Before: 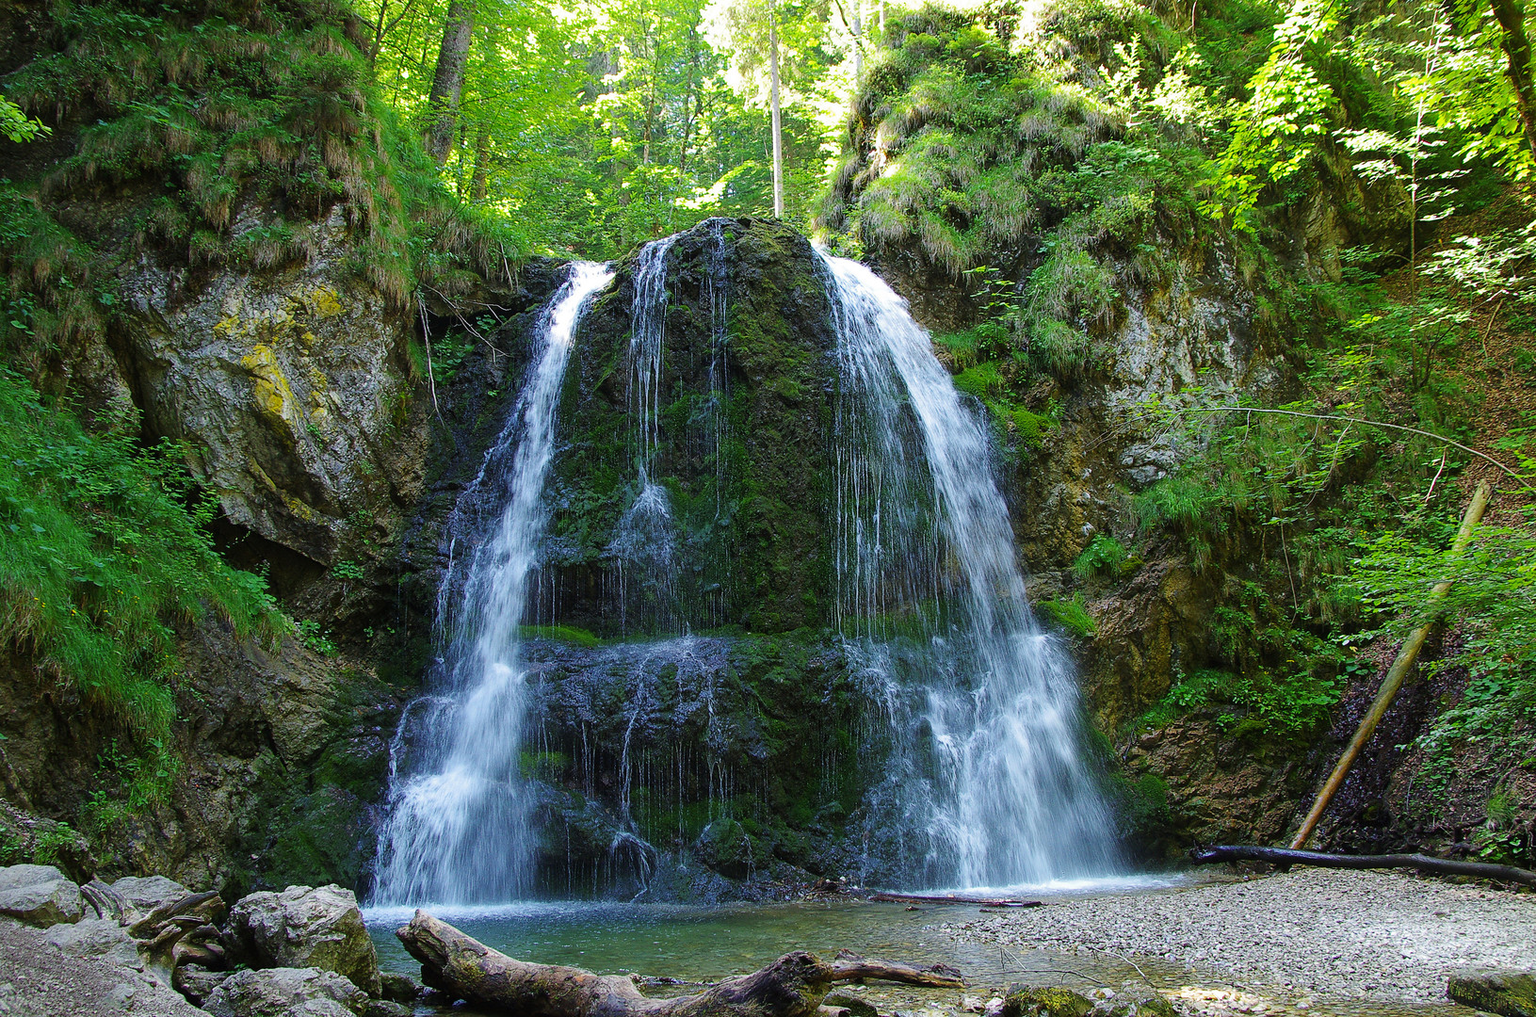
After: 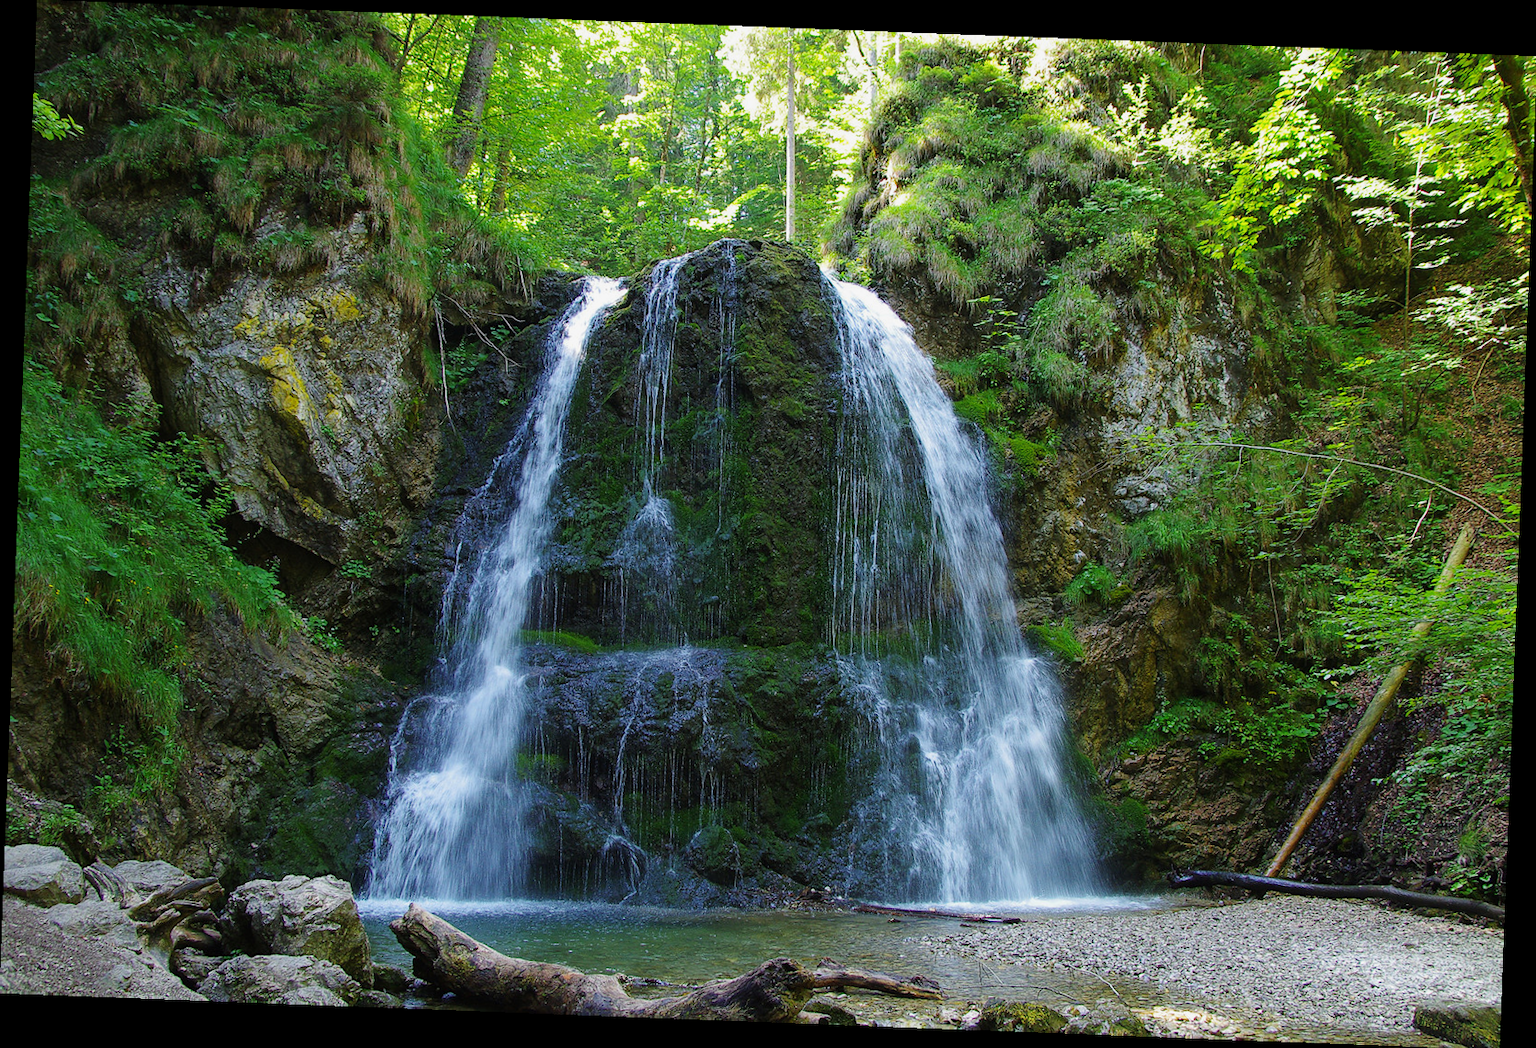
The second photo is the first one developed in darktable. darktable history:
rotate and perspective: rotation 2.17°, automatic cropping off
exposure: exposure -0.116 EV, compensate exposure bias true, compensate highlight preservation false
